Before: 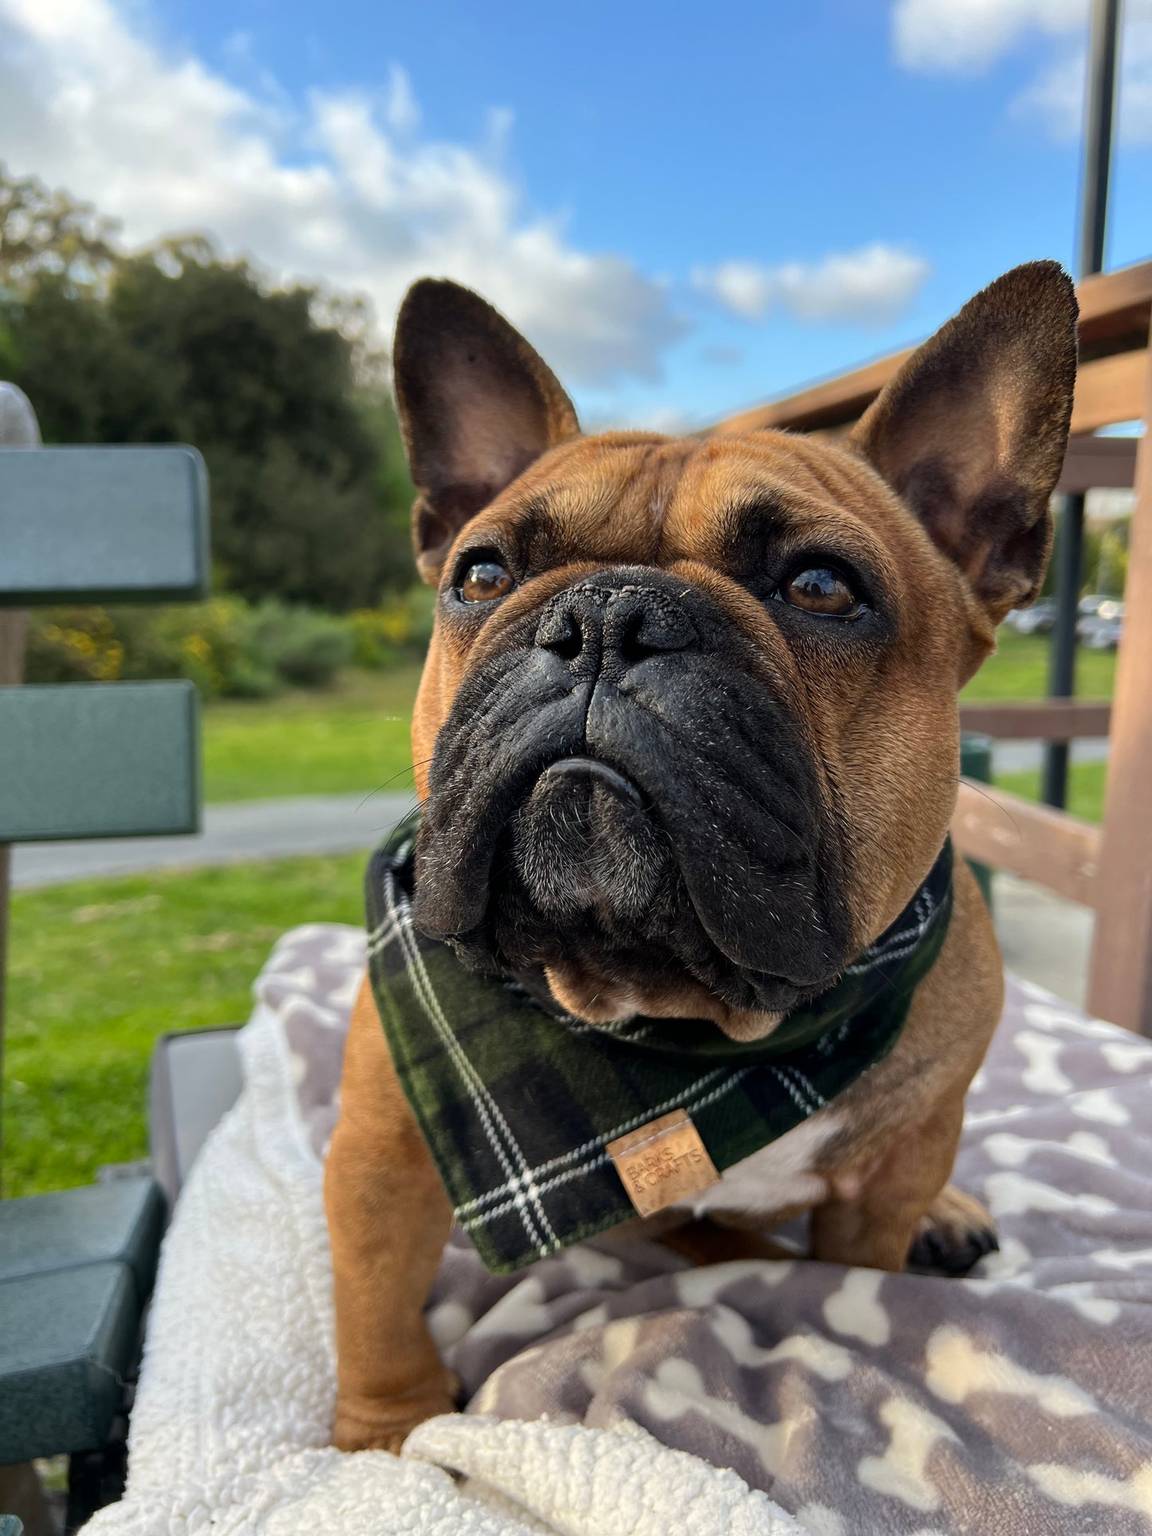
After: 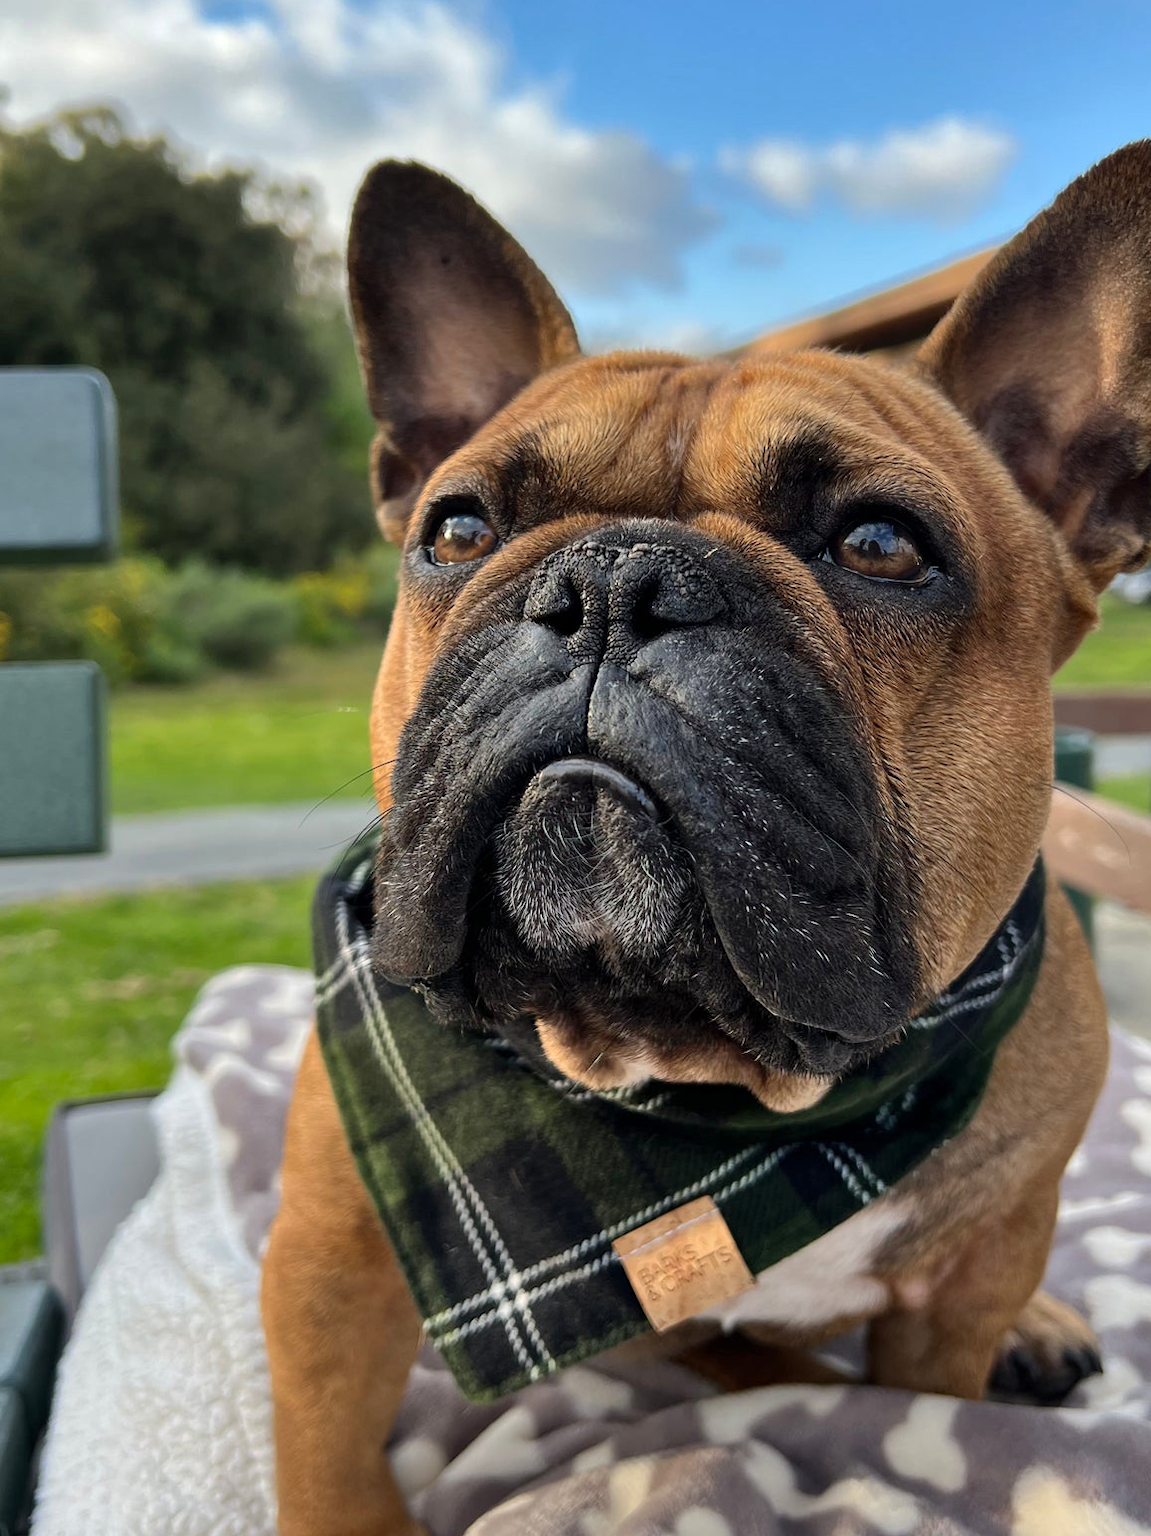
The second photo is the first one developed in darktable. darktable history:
shadows and highlights: soften with gaussian
crop and rotate: left 9.985%, top 9.794%, right 9.813%, bottom 10.005%
